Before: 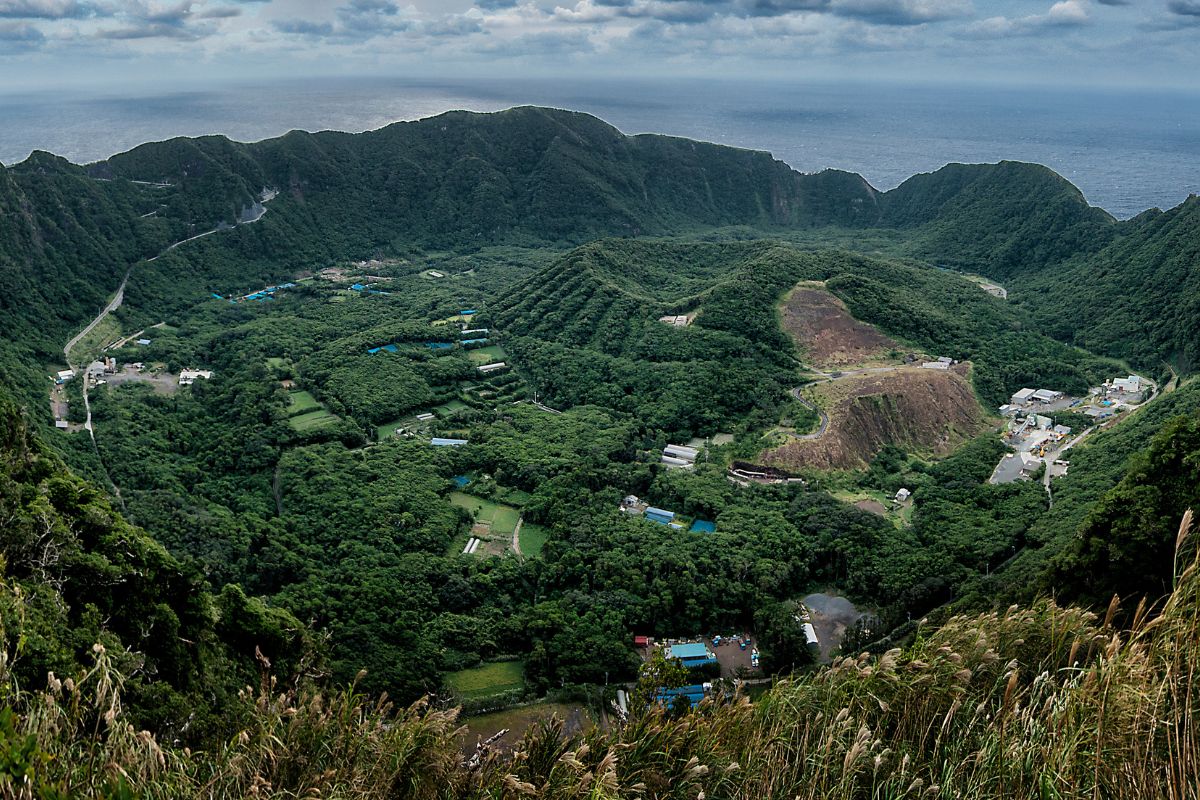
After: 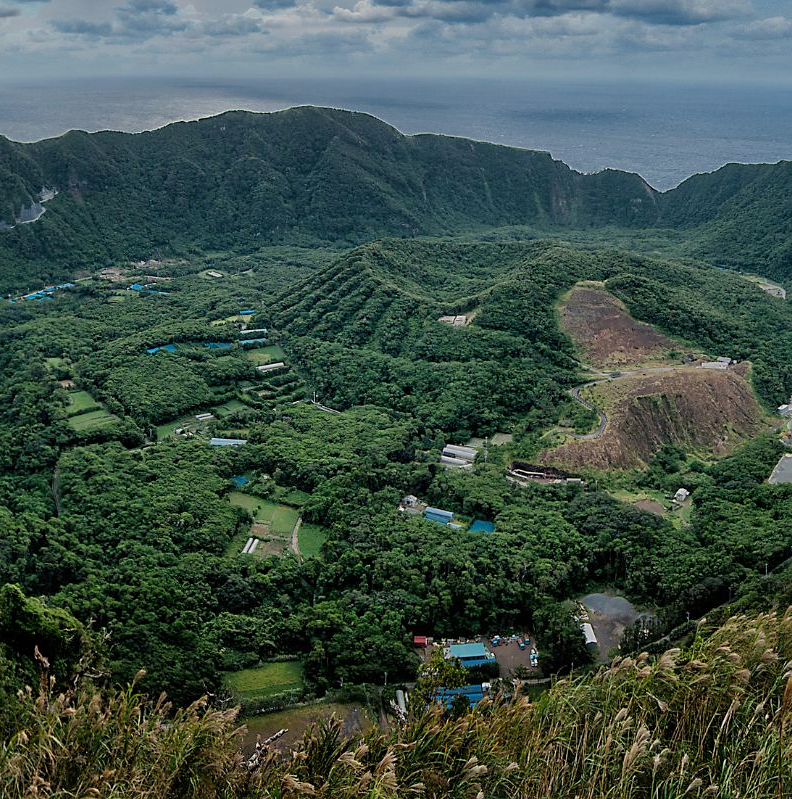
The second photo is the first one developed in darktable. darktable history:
crop and rotate: left 18.442%, right 15.508%
sharpen: amount 0.2
tone equalizer: -8 EV 0.25 EV, -7 EV 0.417 EV, -6 EV 0.417 EV, -5 EV 0.25 EV, -3 EV -0.25 EV, -2 EV -0.417 EV, -1 EV -0.417 EV, +0 EV -0.25 EV, edges refinement/feathering 500, mask exposure compensation -1.57 EV, preserve details guided filter
